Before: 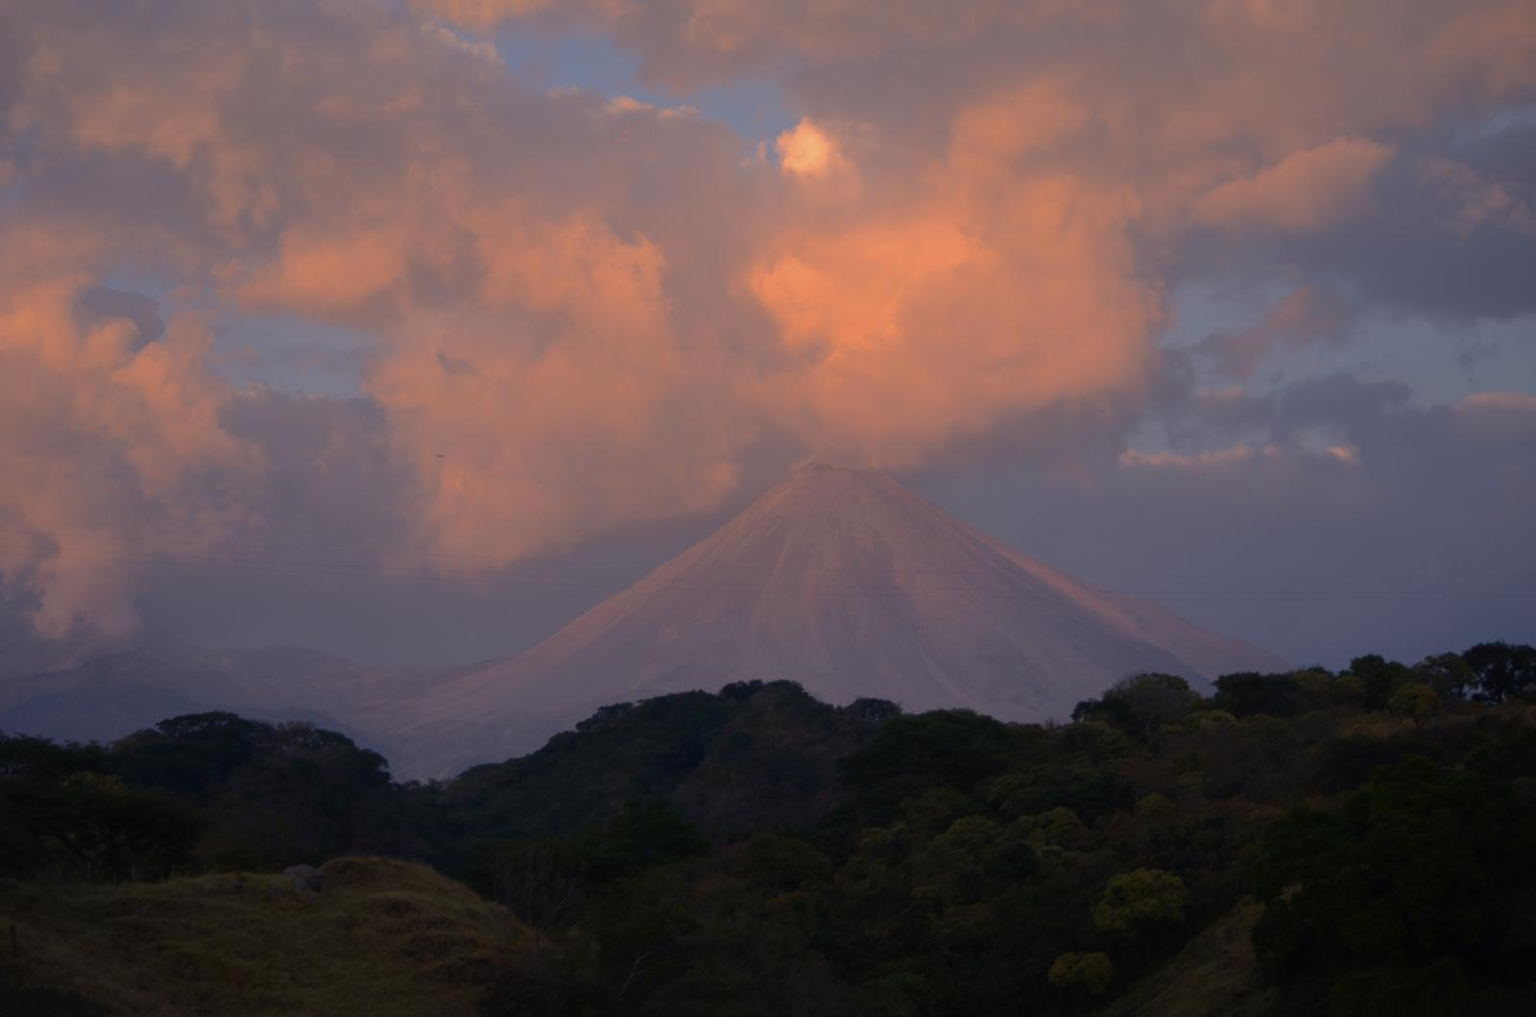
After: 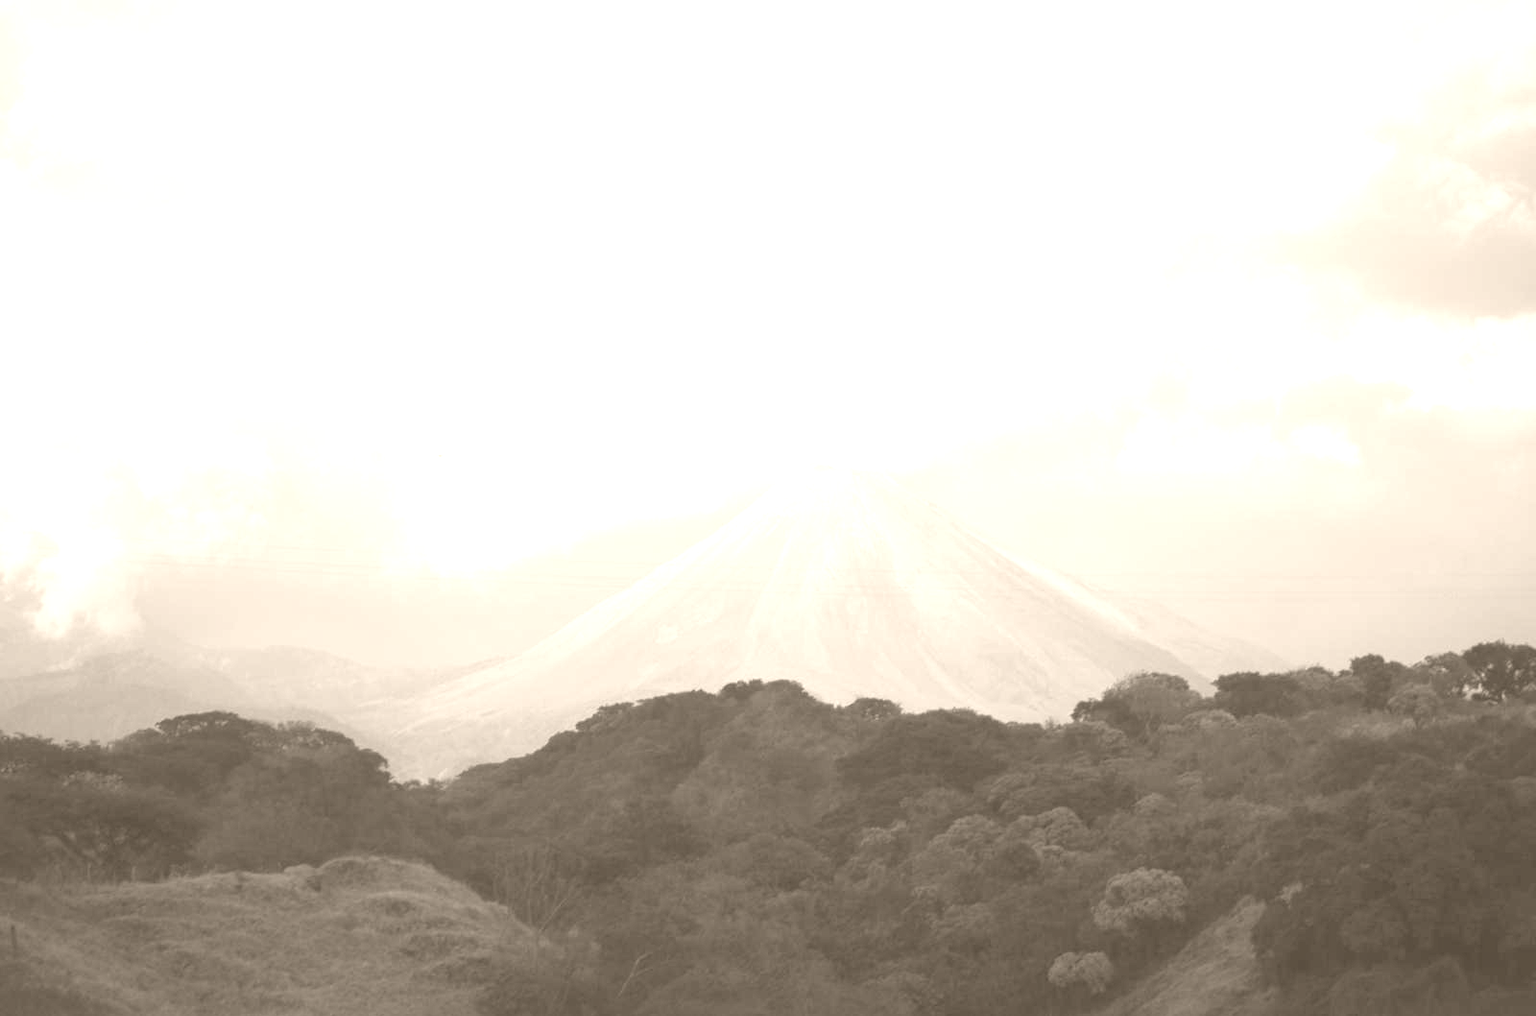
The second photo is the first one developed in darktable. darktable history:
exposure: black level correction 0, exposure 1.9 EV, compensate highlight preservation false
color zones: curves: ch1 [(0.263, 0.53) (0.376, 0.287) (0.487, 0.512) (0.748, 0.547) (1, 0.513)]; ch2 [(0.262, 0.45) (0.751, 0.477)], mix 31.98%
colorize: hue 34.49°, saturation 35.33%, source mix 100%, version 1
